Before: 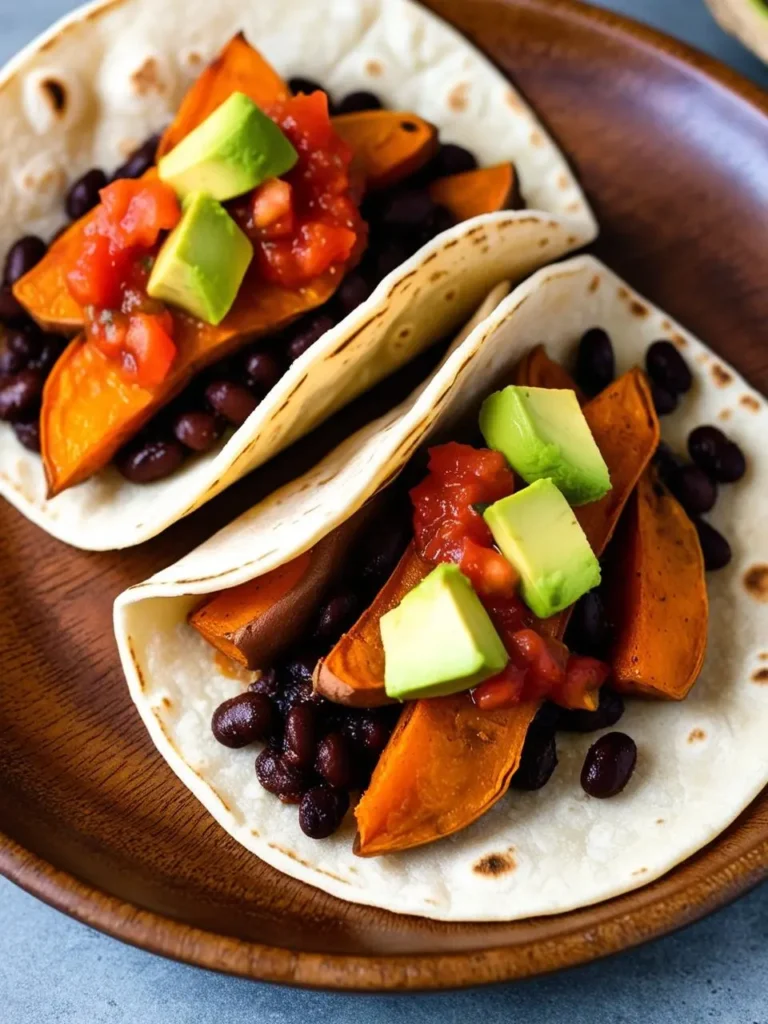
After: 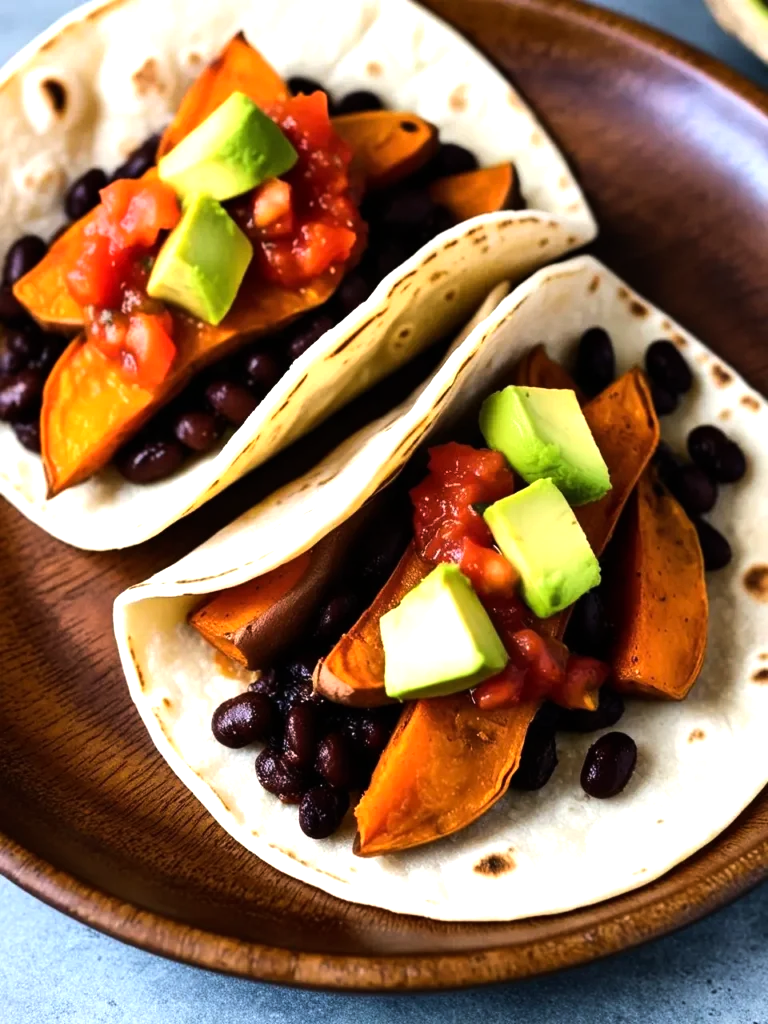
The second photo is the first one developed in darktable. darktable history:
tone equalizer: -8 EV -0.741 EV, -7 EV -0.694 EV, -6 EV -0.601 EV, -5 EV -0.423 EV, -3 EV 0.387 EV, -2 EV 0.6 EV, -1 EV 0.683 EV, +0 EV 0.752 EV, edges refinement/feathering 500, mask exposure compensation -1.57 EV, preserve details no
